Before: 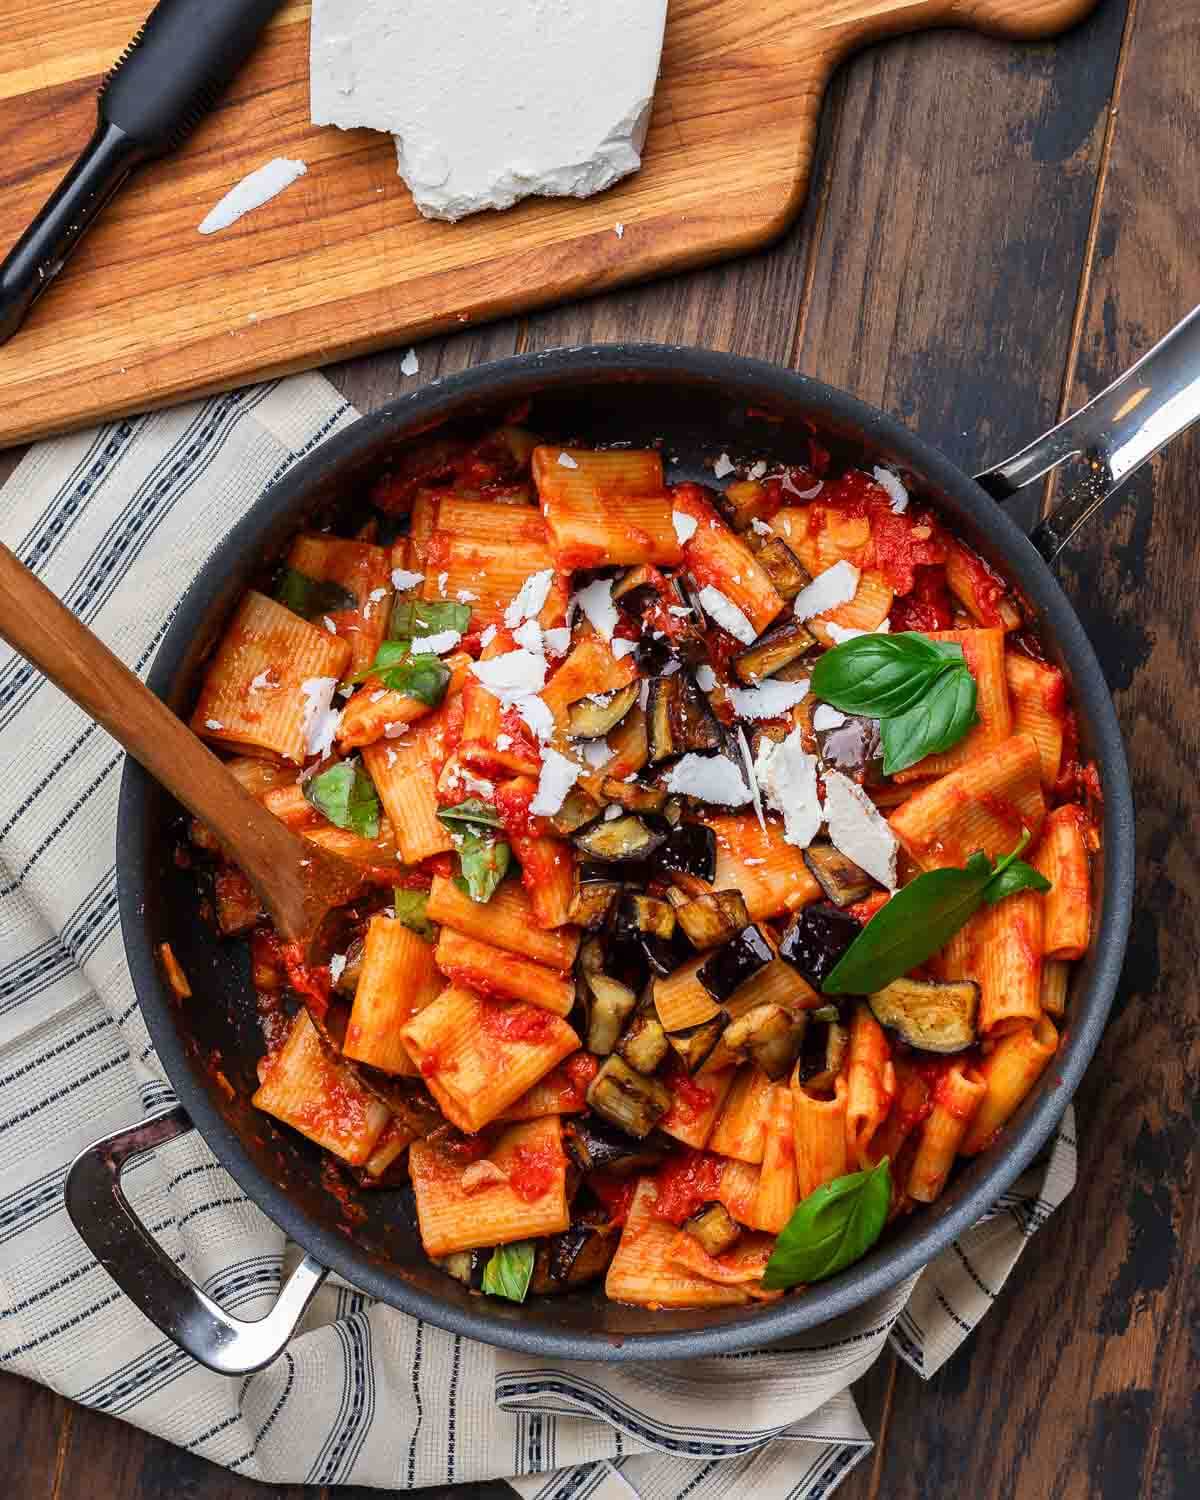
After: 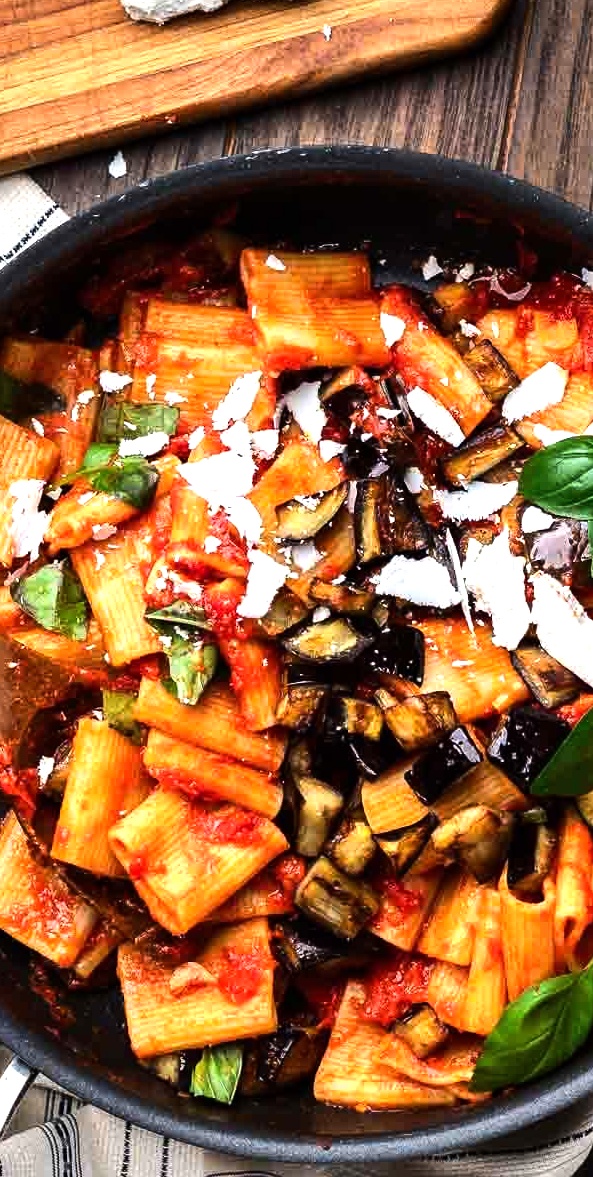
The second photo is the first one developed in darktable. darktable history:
vignetting: saturation 0, unbound false
crop and rotate: angle 0.02°, left 24.353%, top 13.219%, right 26.156%, bottom 8.224%
tone equalizer: -8 EV -1.08 EV, -7 EV -1.01 EV, -6 EV -0.867 EV, -5 EV -0.578 EV, -3 EV 0.578 EV, -2 EV 0.867 EV, -1 EV 1.01 EV, +0 EV 1.08 EV, edges refinement/feathering 500, mask exposure compensation -1.57 EV, preserve details no
